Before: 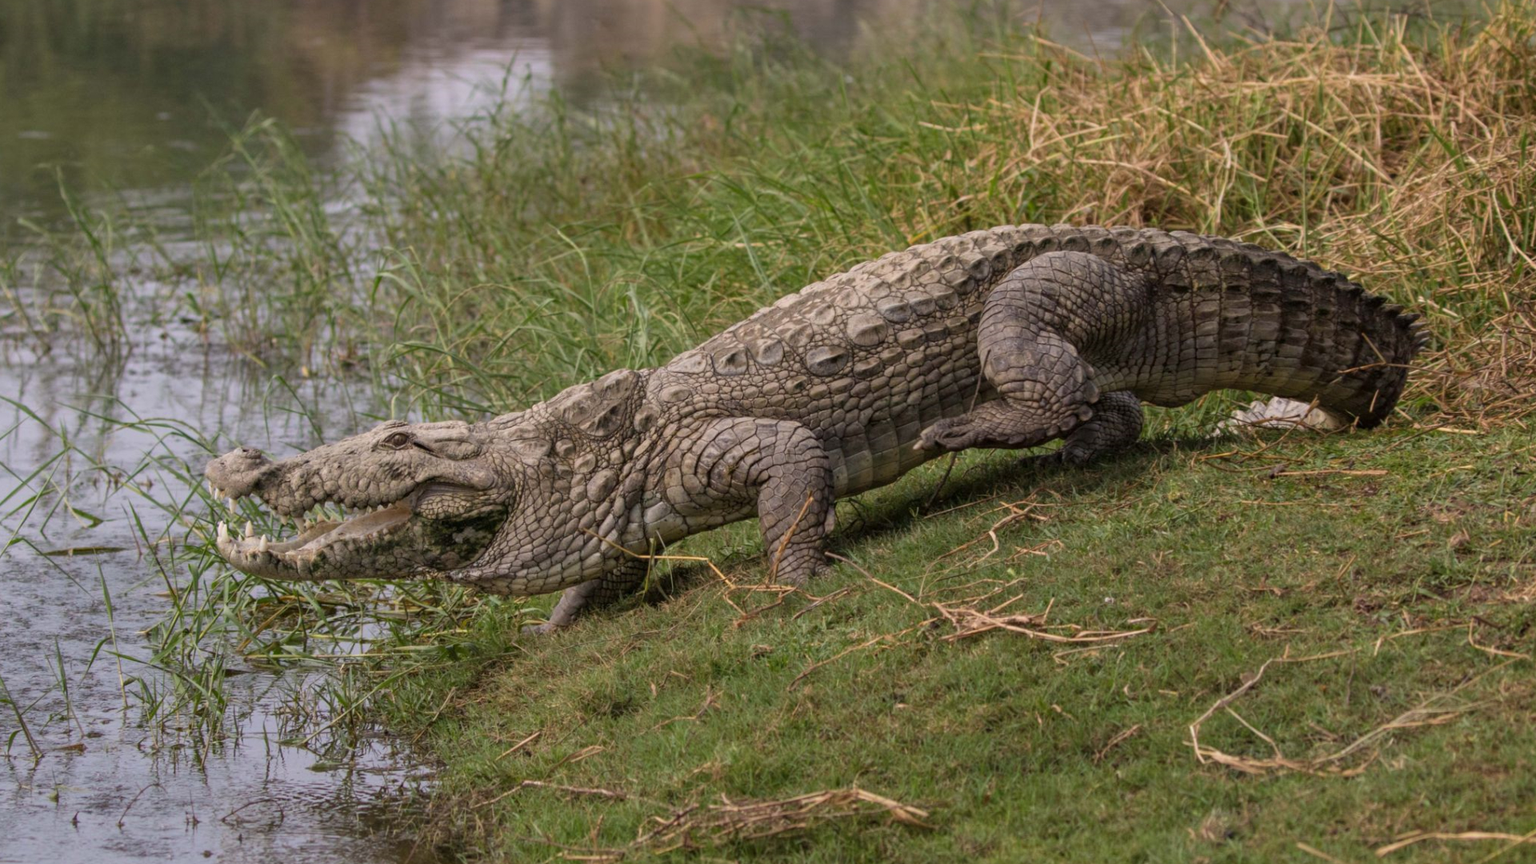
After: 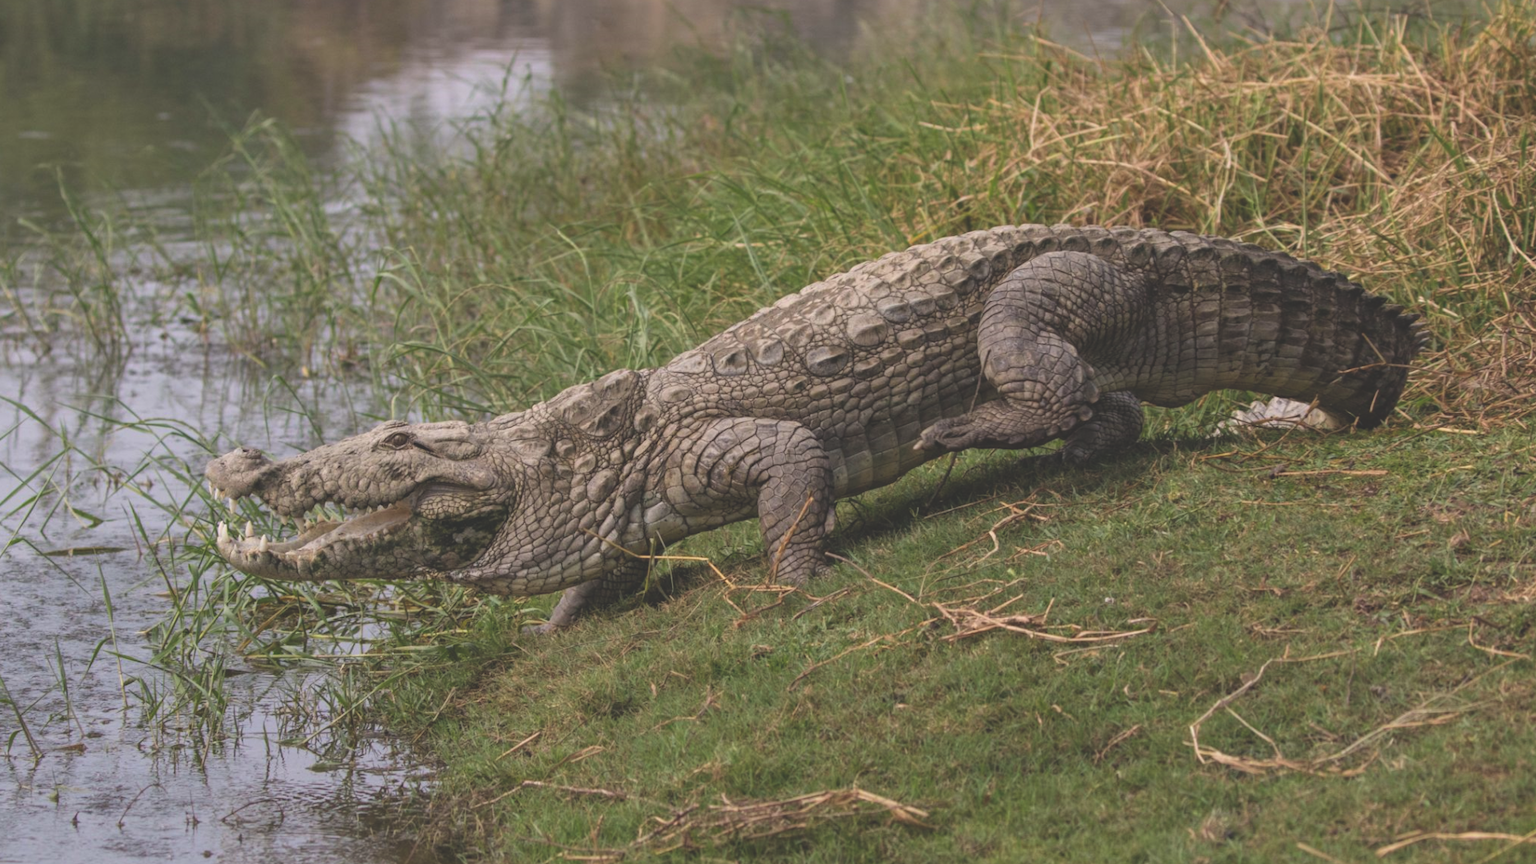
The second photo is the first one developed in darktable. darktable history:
exposure: black level correction -0.028, compensate highlight preservation false
